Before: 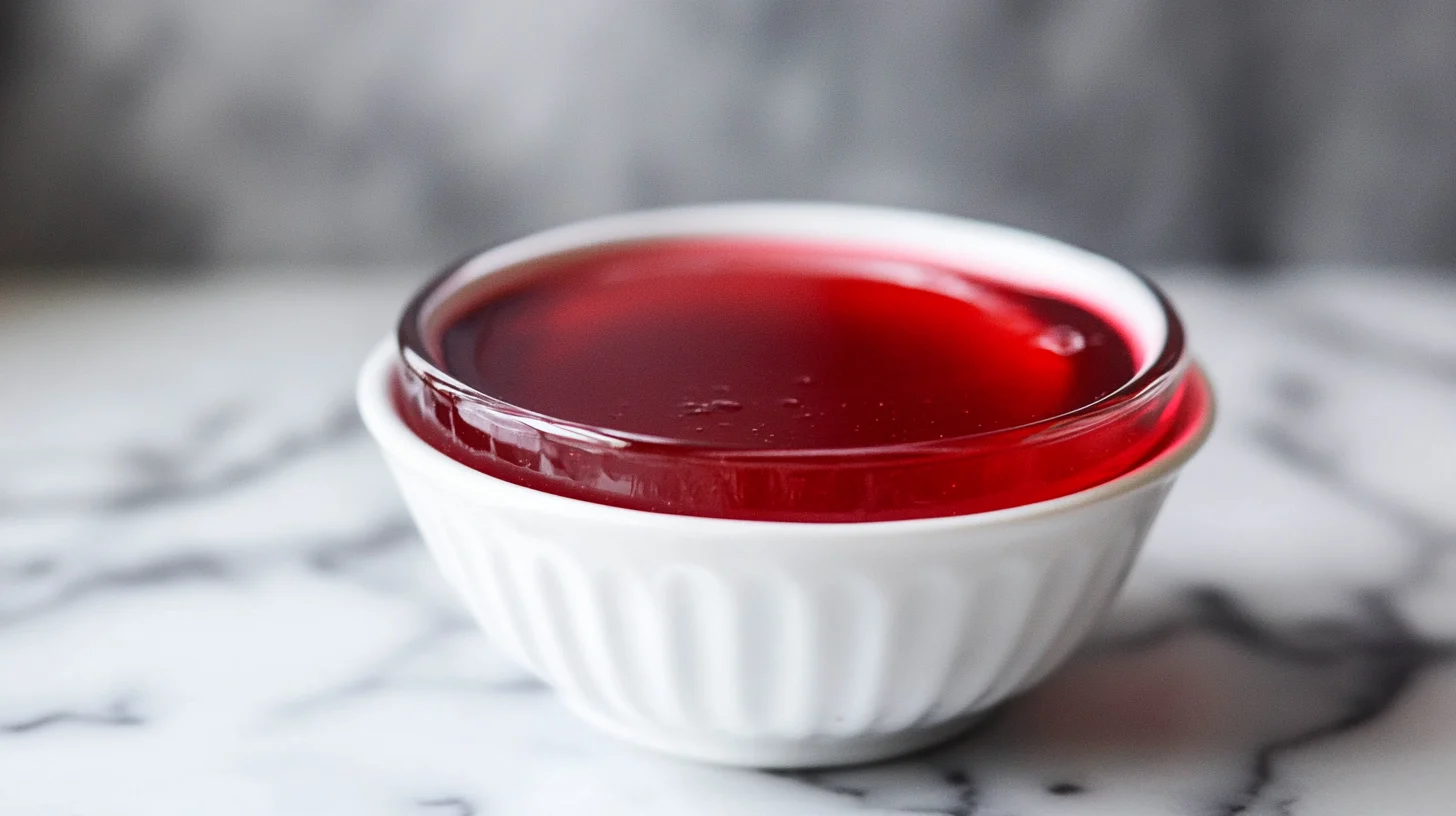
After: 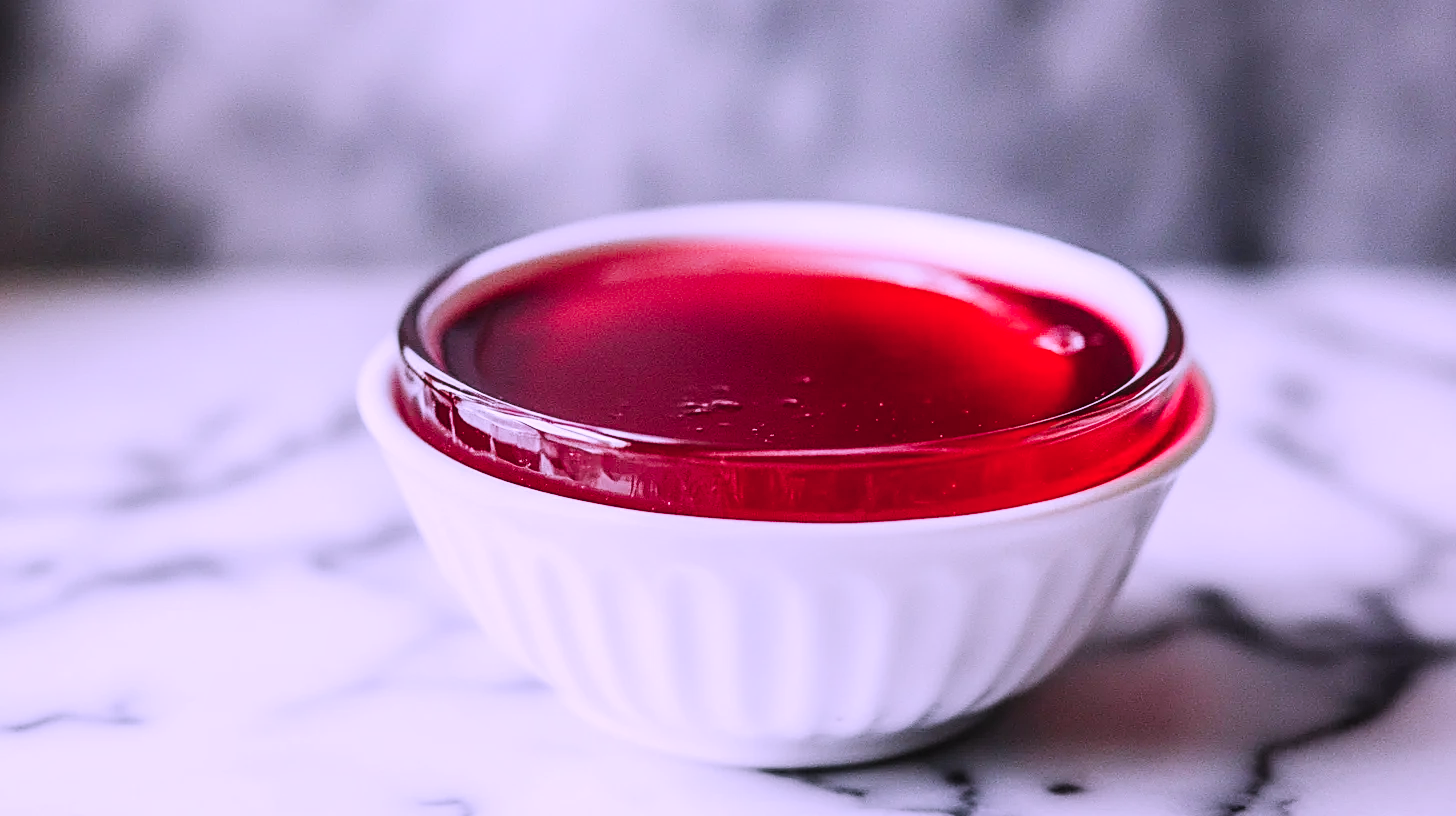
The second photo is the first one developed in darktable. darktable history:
color correction: highlights a* 15.17, highlights b* -25.2
sharpen: on, module defaults
tone curve: curves: ch0 [(0, 0.03) (0.113, 0.087) (0.207, 0.184) (0.515, 0.612) (0.712, 0.793) (1, 0.946)]; ch1 [(0, 0) (0.172, 0.123) (0.317, 0.279) (0.407, 0.401) (0.476, 0.482) (0.505, 0.499) (0.534, 0.534) (0.632, 0.645) (0.726, 0.745) (1, 1)]; ch2 [(0, 0) (0.411, 0.424) (0.476, 0.492) (0.521, 0.524) (0.541, 0.559) (0.65, 0.699) (1, 1)], preserve colors none
local contrast: on, module defaults
